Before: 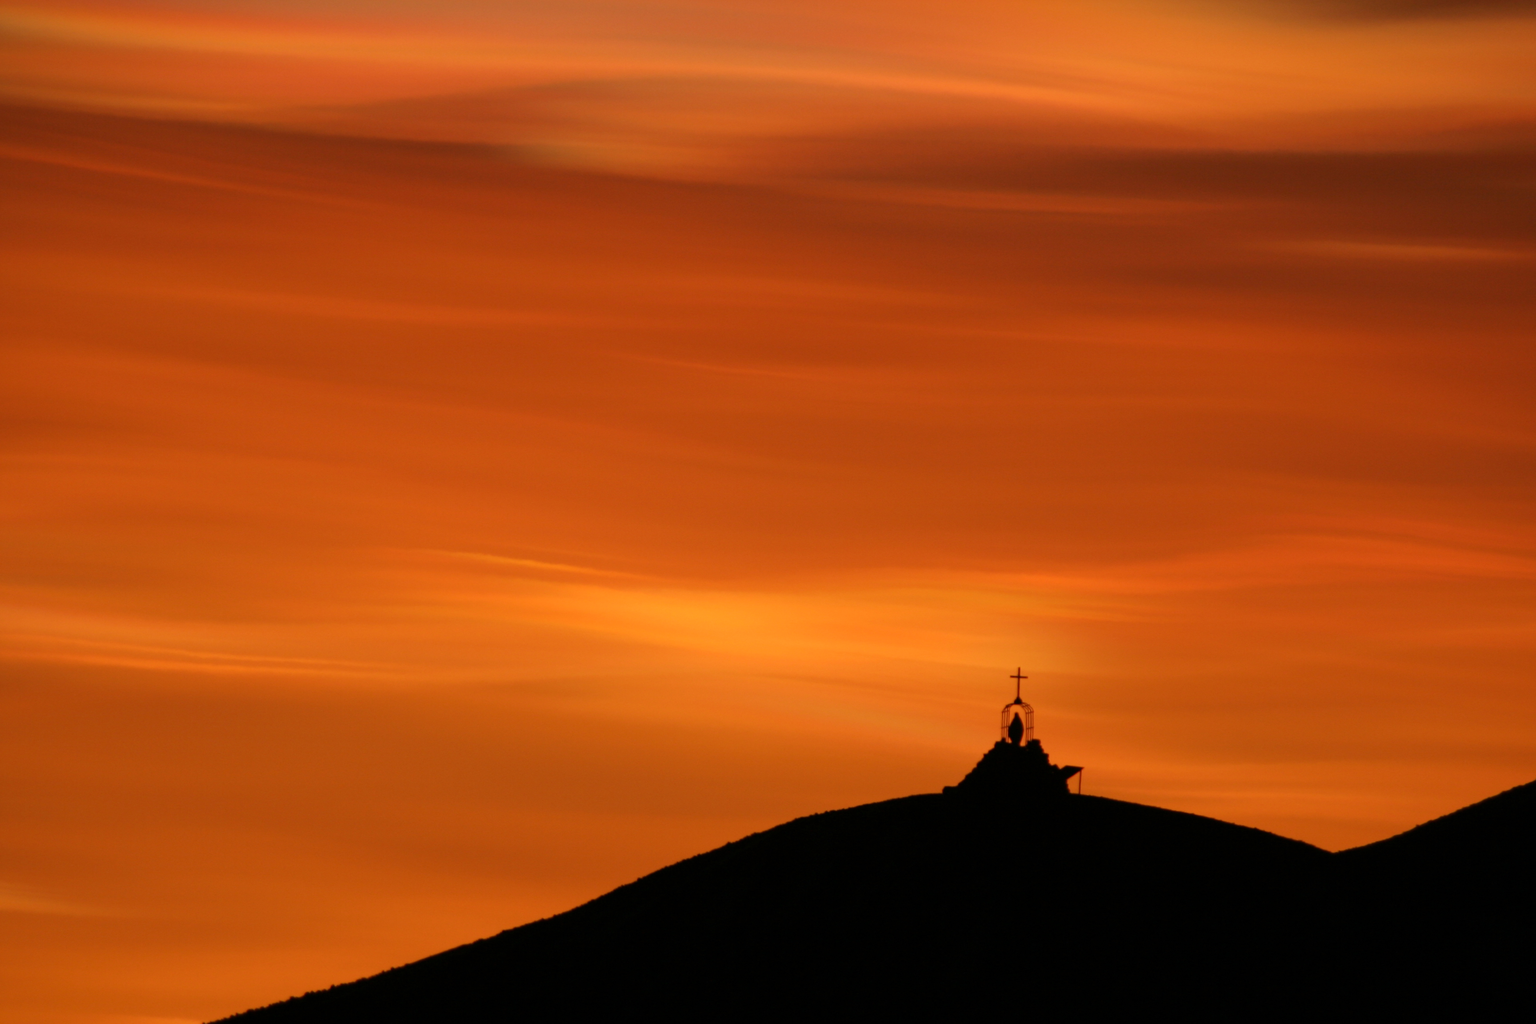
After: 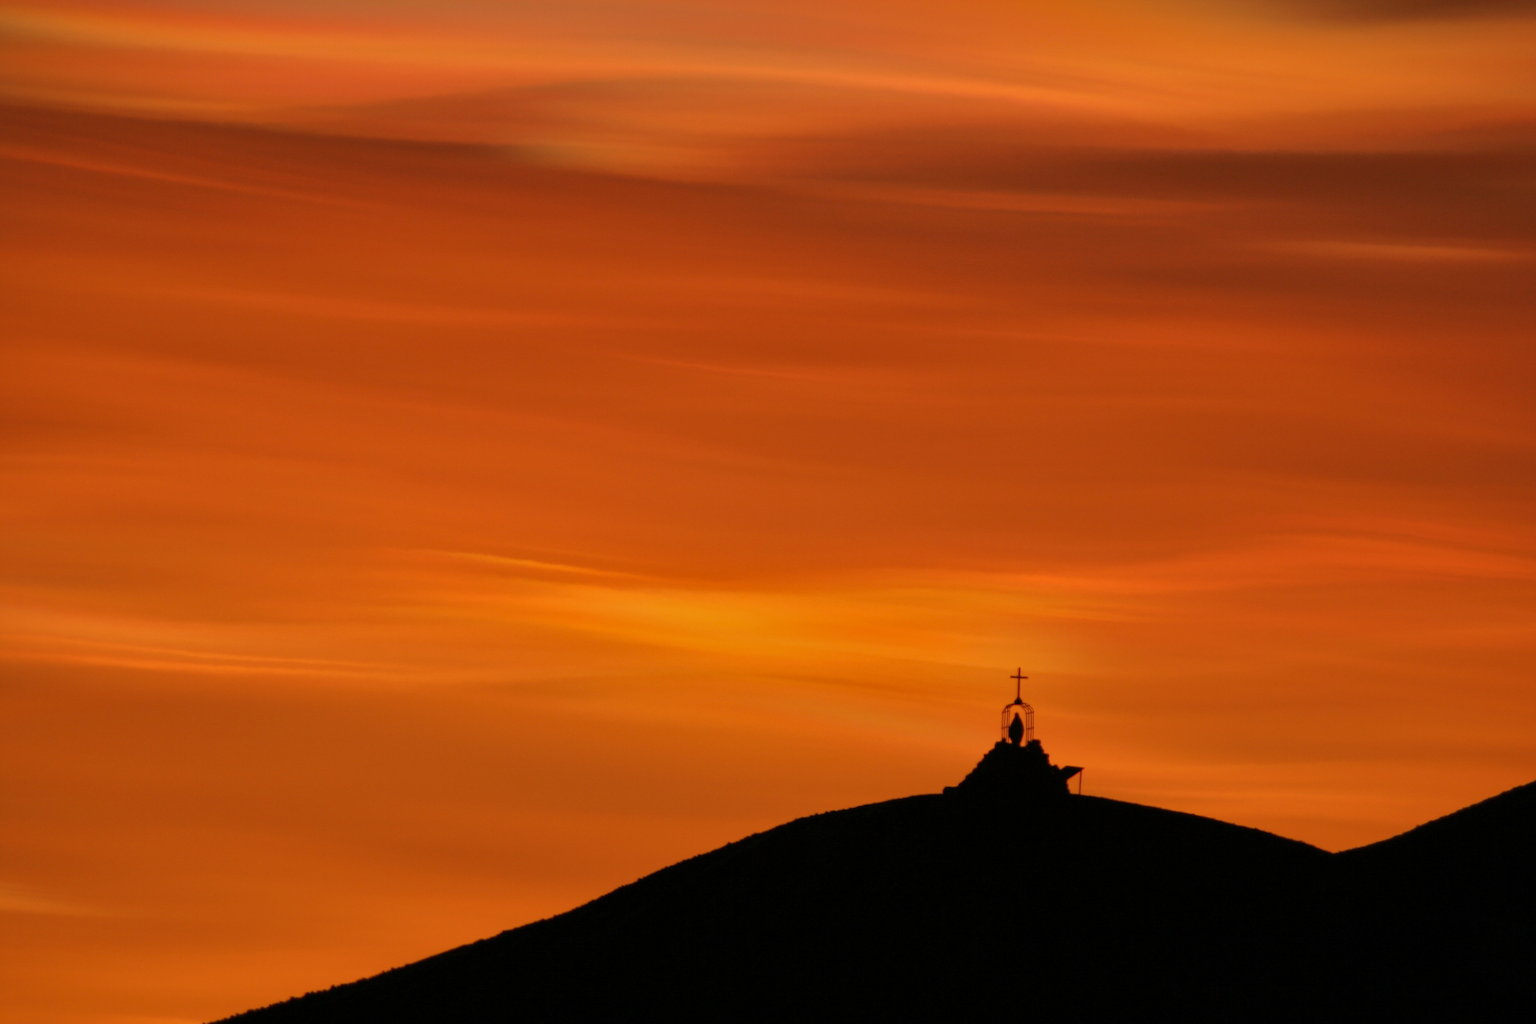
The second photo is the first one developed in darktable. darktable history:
shadows and highlights: shadows 38.7, highlights -76.16
velvia: on, module defaults
